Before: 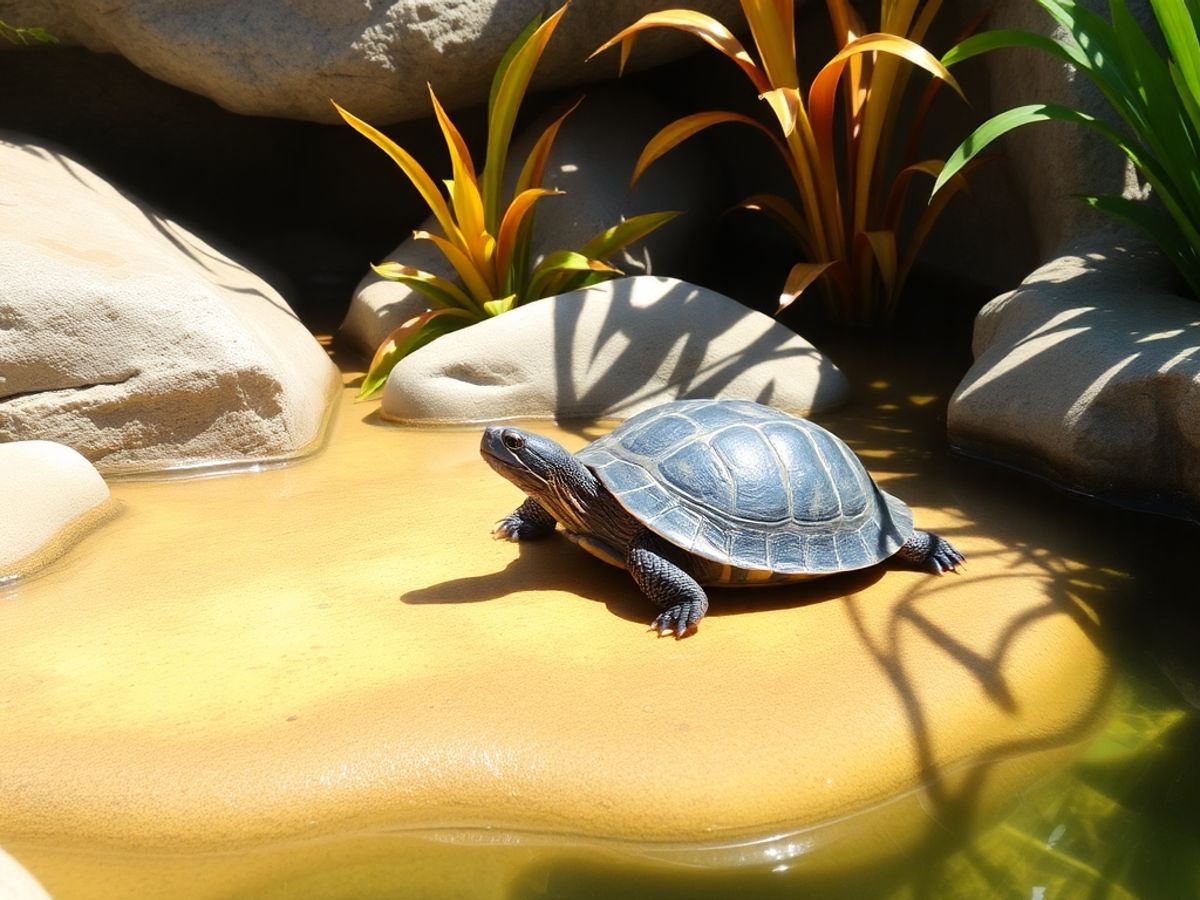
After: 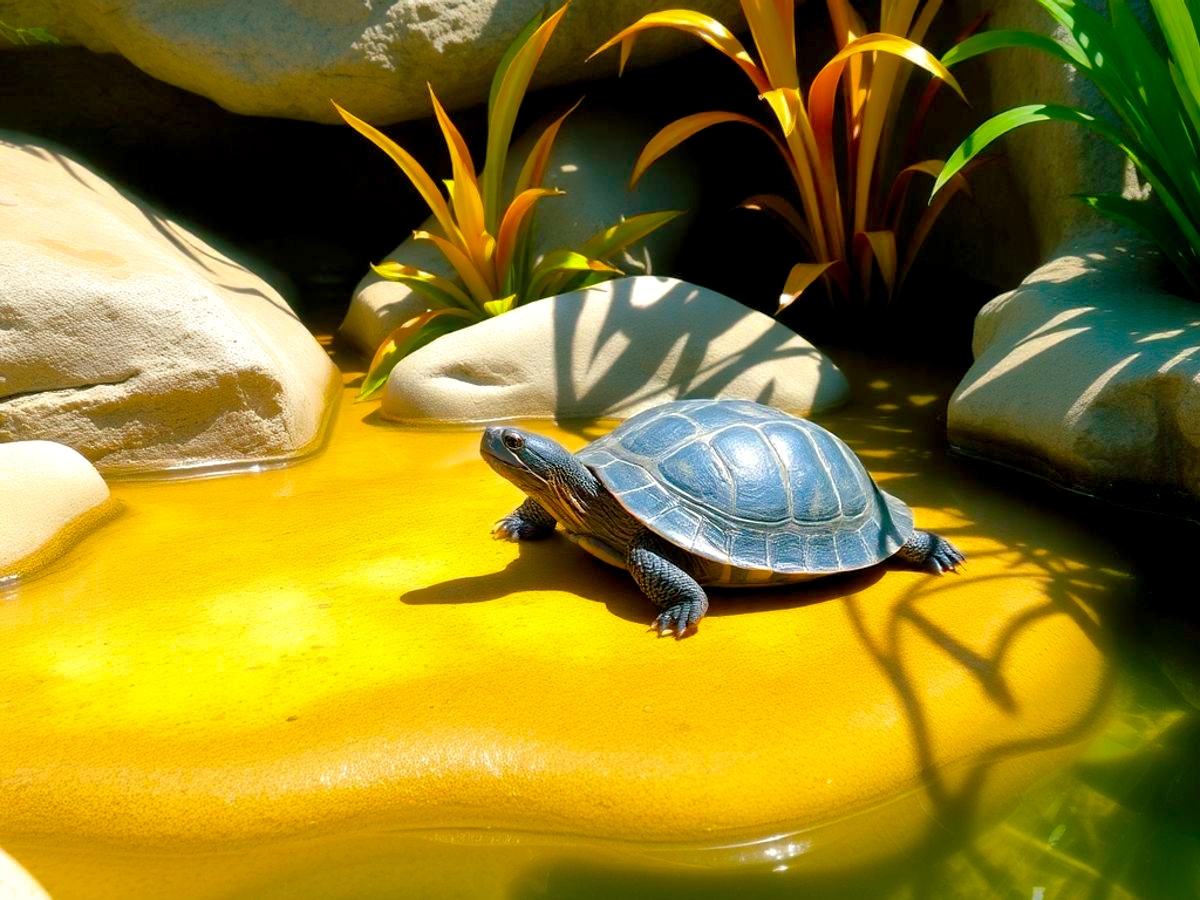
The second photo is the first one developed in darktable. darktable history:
color balance rgb: shadows lift › chroma 11.587%, shadows lift › hue 131.88°, global offset › luminance -0.421%, linear chroma grading › global chroma 25.409%, perceptual saturation grading › global saturation 25.026%, perceptual brilliance grading › global brilliance 2.778%
shadows and highlights: on, module defaults
